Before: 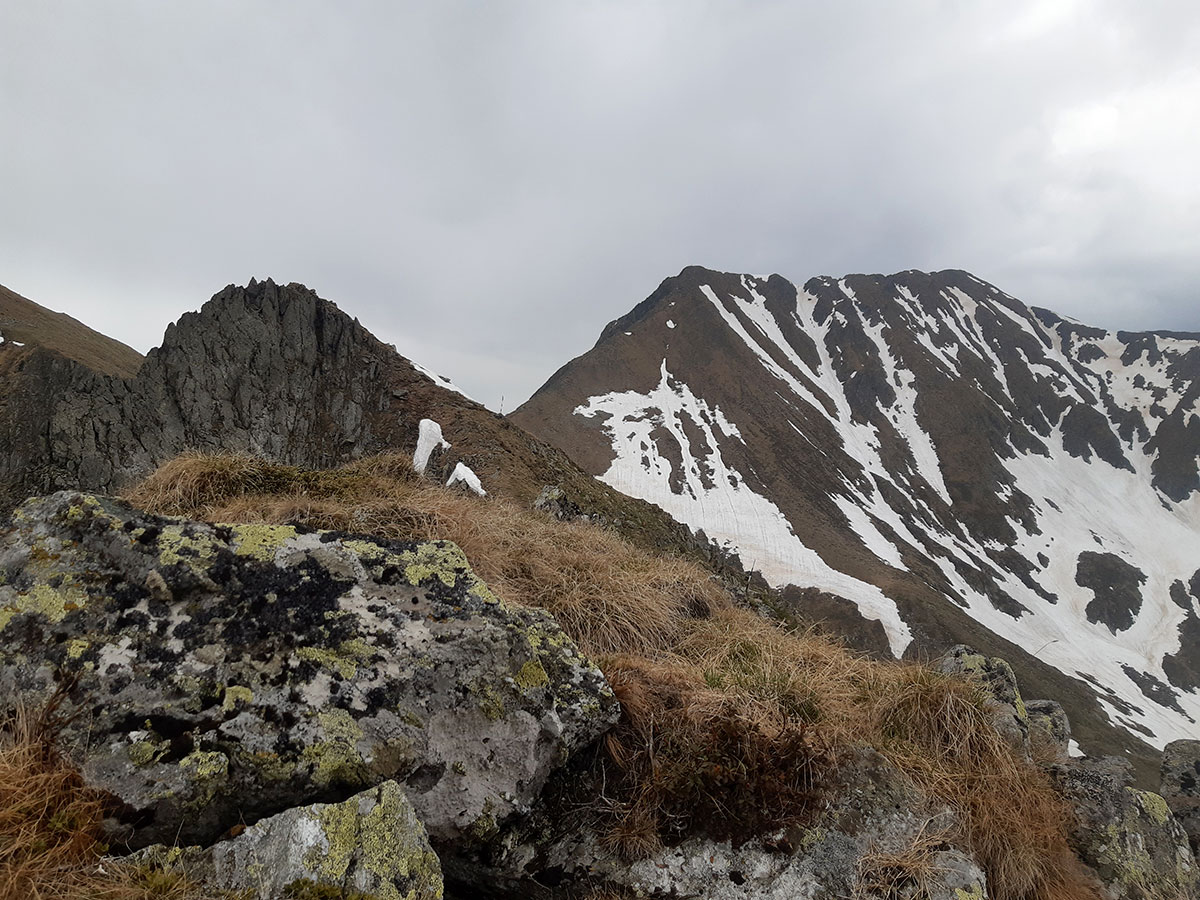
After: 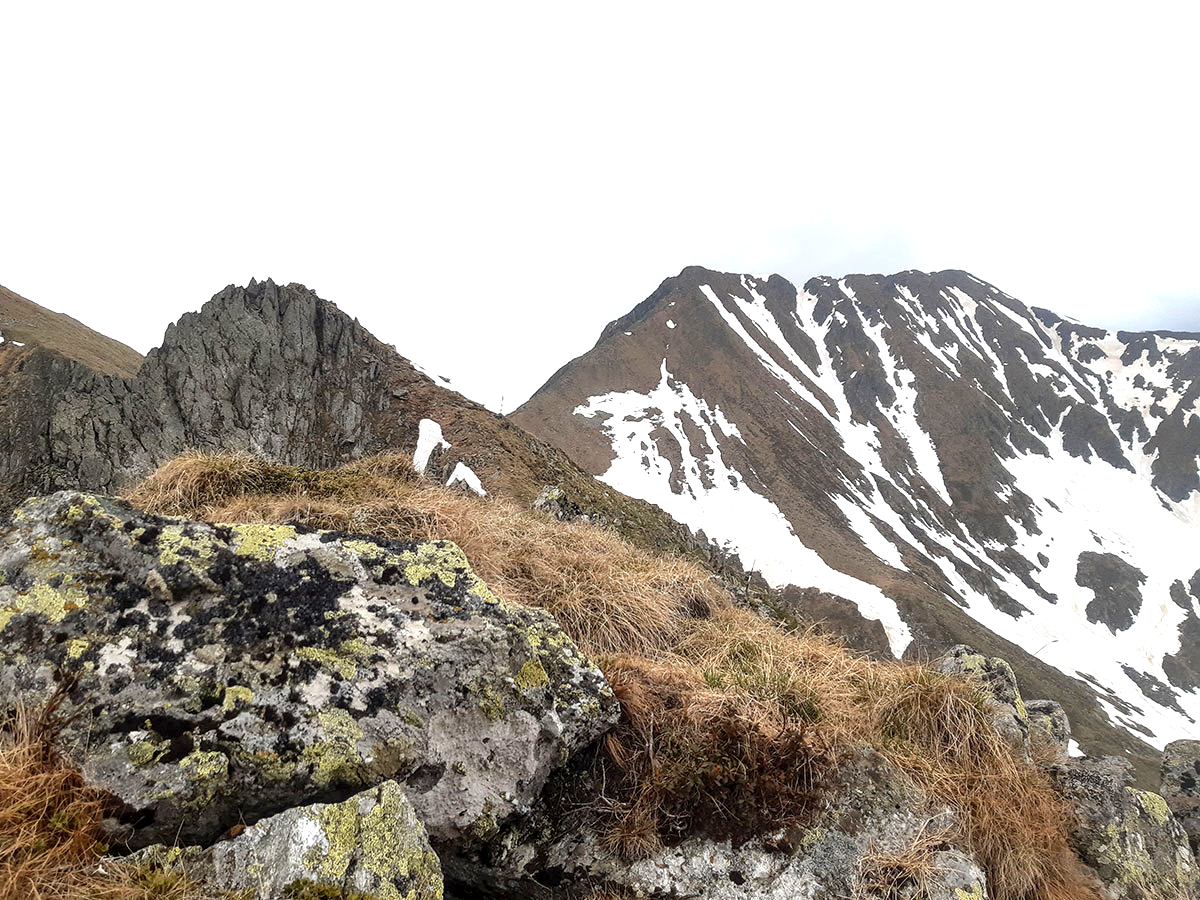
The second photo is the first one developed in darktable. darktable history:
local contrast: on, module defaults
exposure: black level correction 0, exposure 1.1 EV, compensate highlight preservation false
